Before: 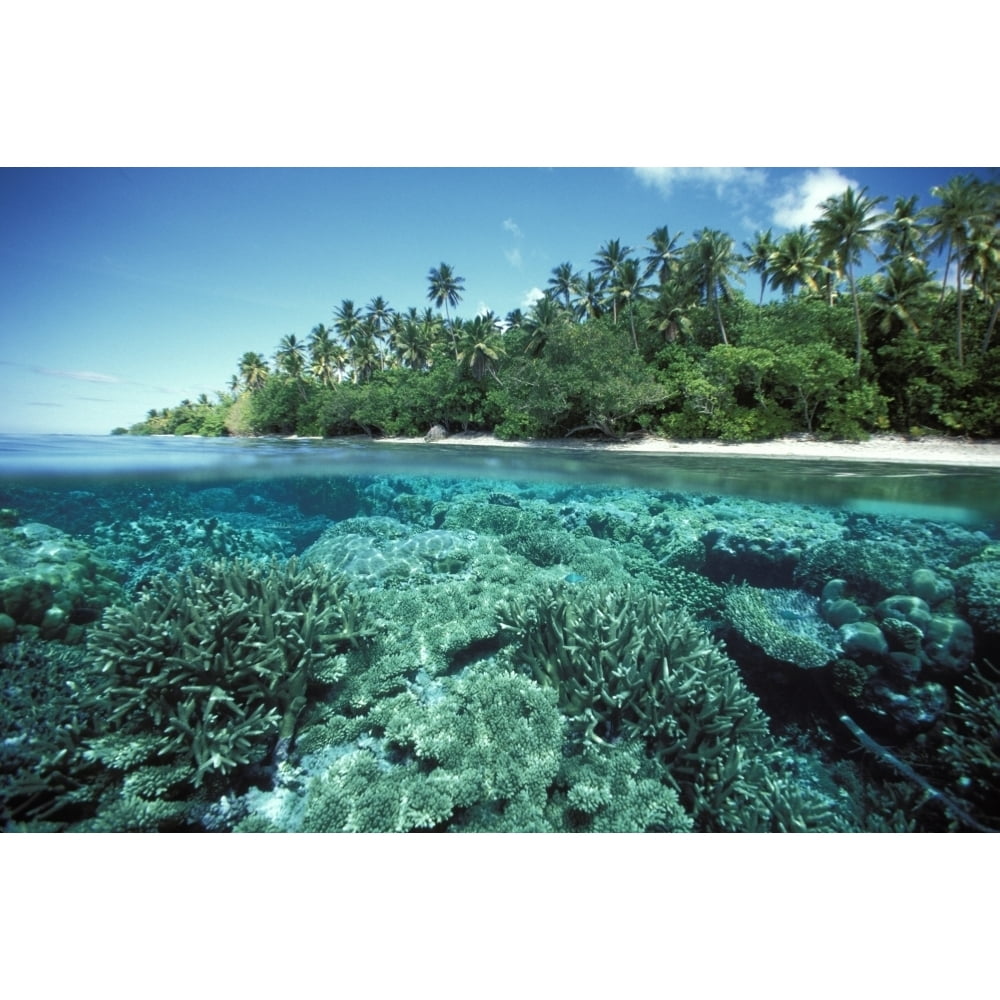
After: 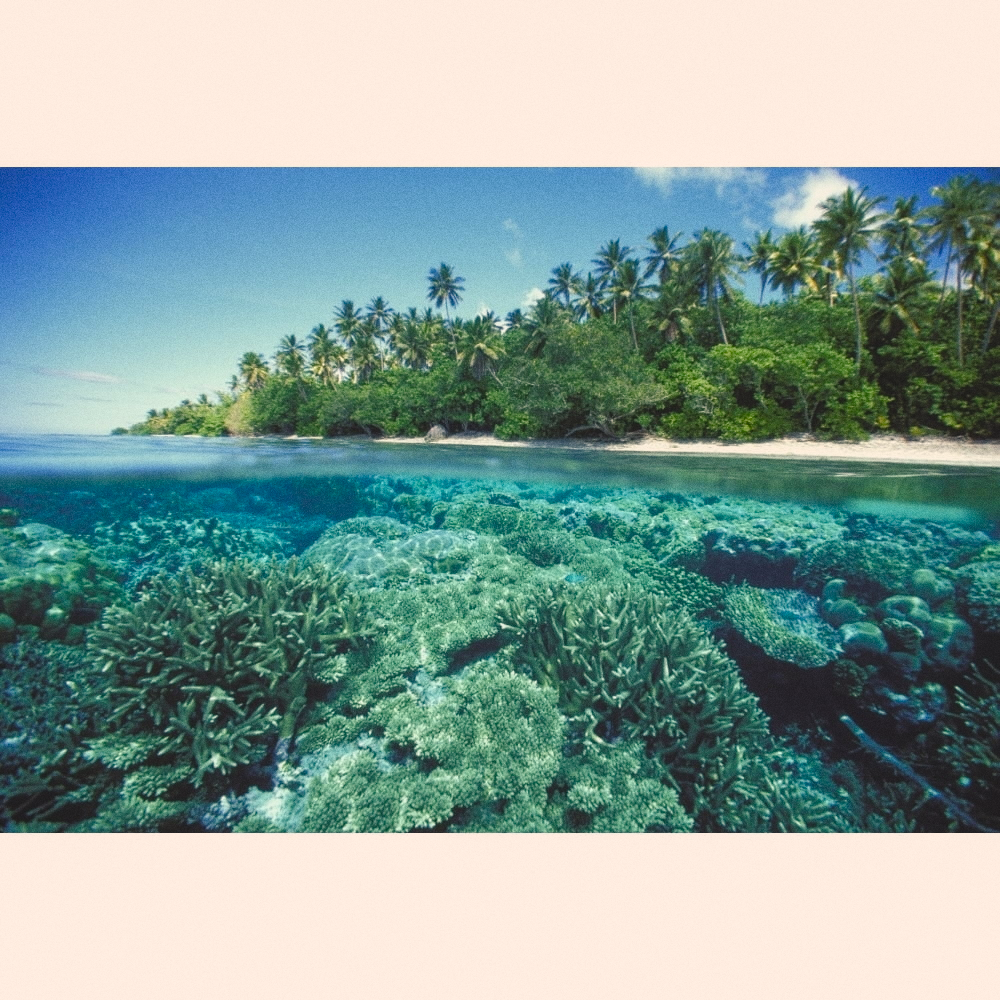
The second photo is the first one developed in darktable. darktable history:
local contrast: highlights 100%, shadows 100%, detail 120%, midtone range 0.2
color balance rgb: shadows lift › chroma 2%, shadows lift › hue 247.2°, power › chroma 0.3%, power › hue 25.2°, highlights gain › chroma 3%, highlights gain › hue 60°, global offset › luminance 0.75%, perceptual saturation grading › global saturation 20%, perceptual saturation grading › highlights -20%, perceptual saturation grading › shadows 30%, global vibrance 20%
grain: coarseness 0.09 ISO
contrast brightness saturation: contrast -0.11
